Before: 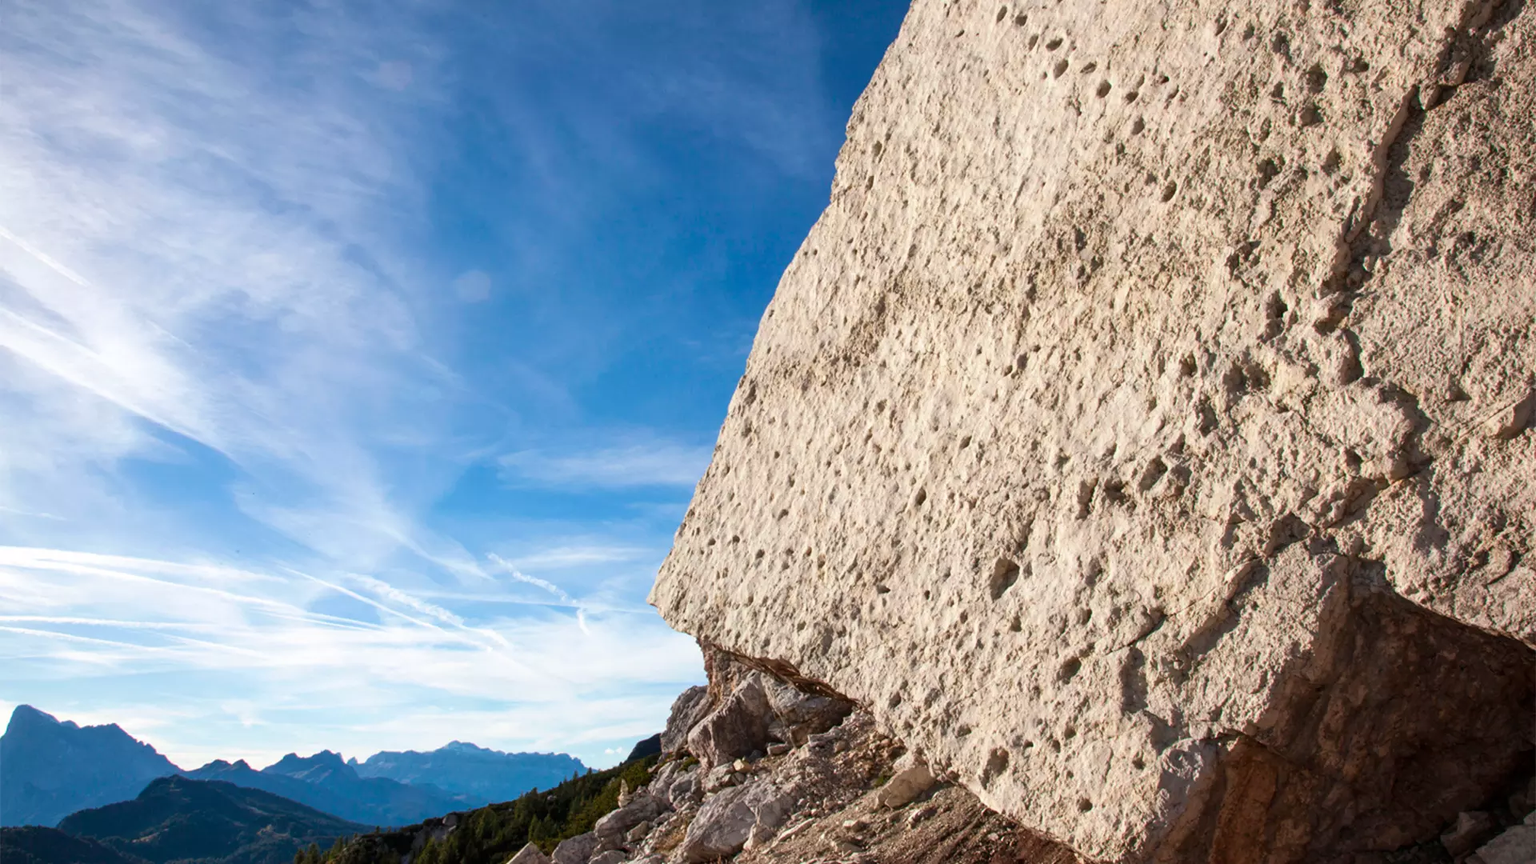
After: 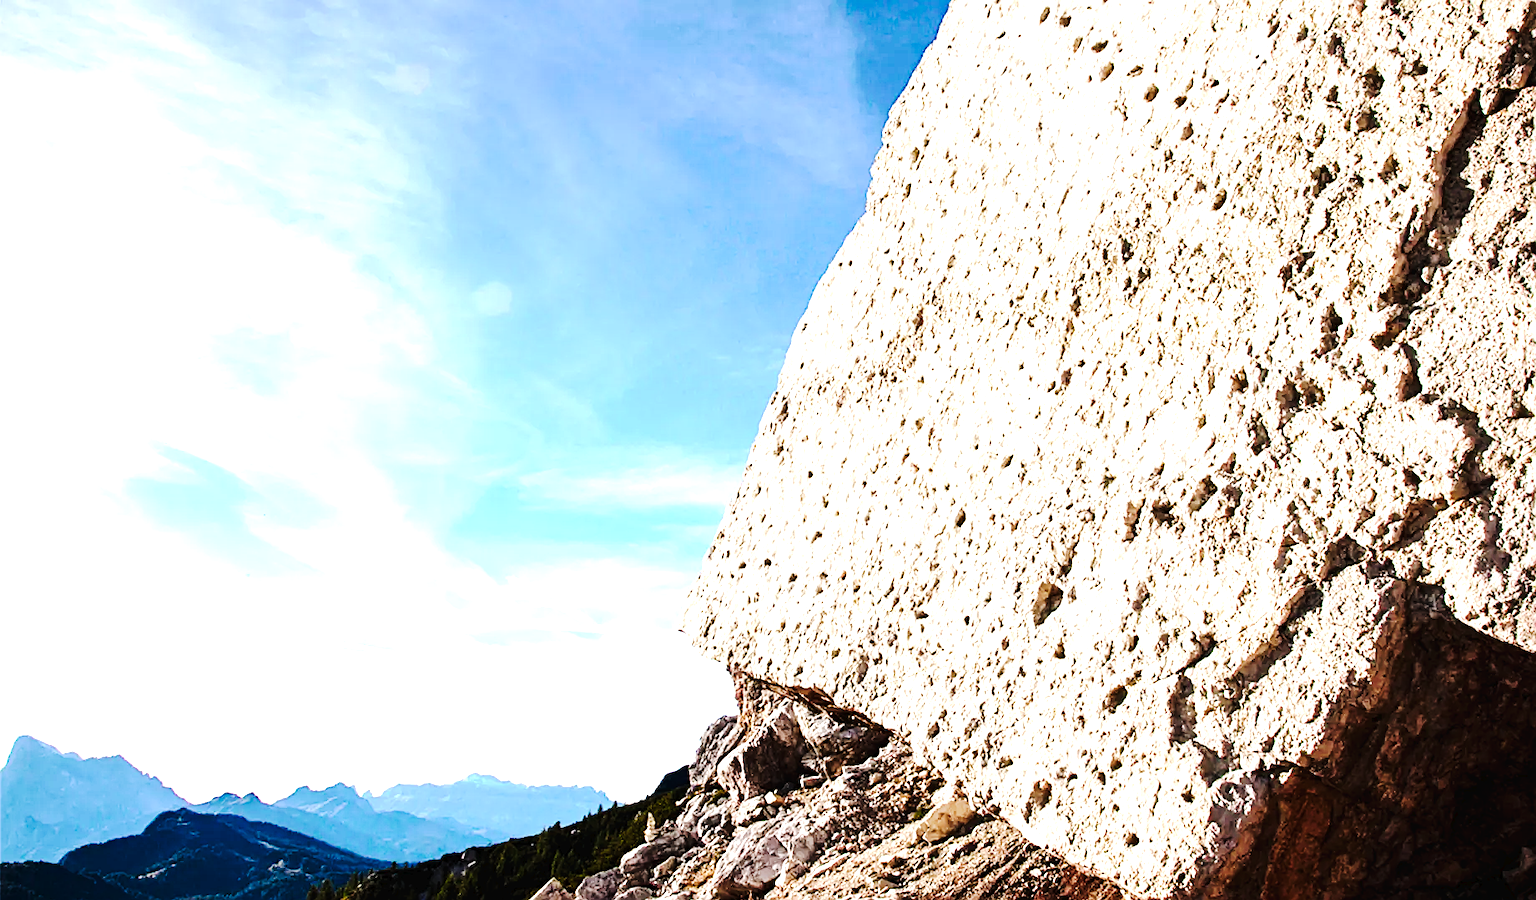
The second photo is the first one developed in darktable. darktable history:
crop: right 4.11%, bottom 0.032%
tone curve: curves: ch0 [(0, 0) (0.003, 0.017) (0.011, 0.017) (0.025, 0.017) (0.044, 0.019) (0.069, 0.03) (0.1, 0.046) (0.136, 0.066) (0.177, 0.104) (0.224, 0.151) (0.277, 0.231) (0.335, 0.321) (0.399, 0.454) (0.468, 0.567) (0.543, 0.674) (0.623, 0.763) (0.709, 0.82) (0.801, 0.872) (0.898, 0.934) (1, 1)], preserve colors none
exposure: black level correction 0, exposure 0.702 EV, compensate highlight preservation false
tone equalizer: -8 EV -1.11 EV, -7 EV -0.987 EV, -6 EV -0.845 EV, -5 EV -0.588 EV, -3 EV 0.593 EV, -2 EV 0.84 EV, -1 EV 1 EV, +0 EV 1.05 EV, edges refinement/feathering 500, mask exposure compensation -1.57 EV, preserve details no
sharpen: on, module defaults
haze removal: adaptive false
